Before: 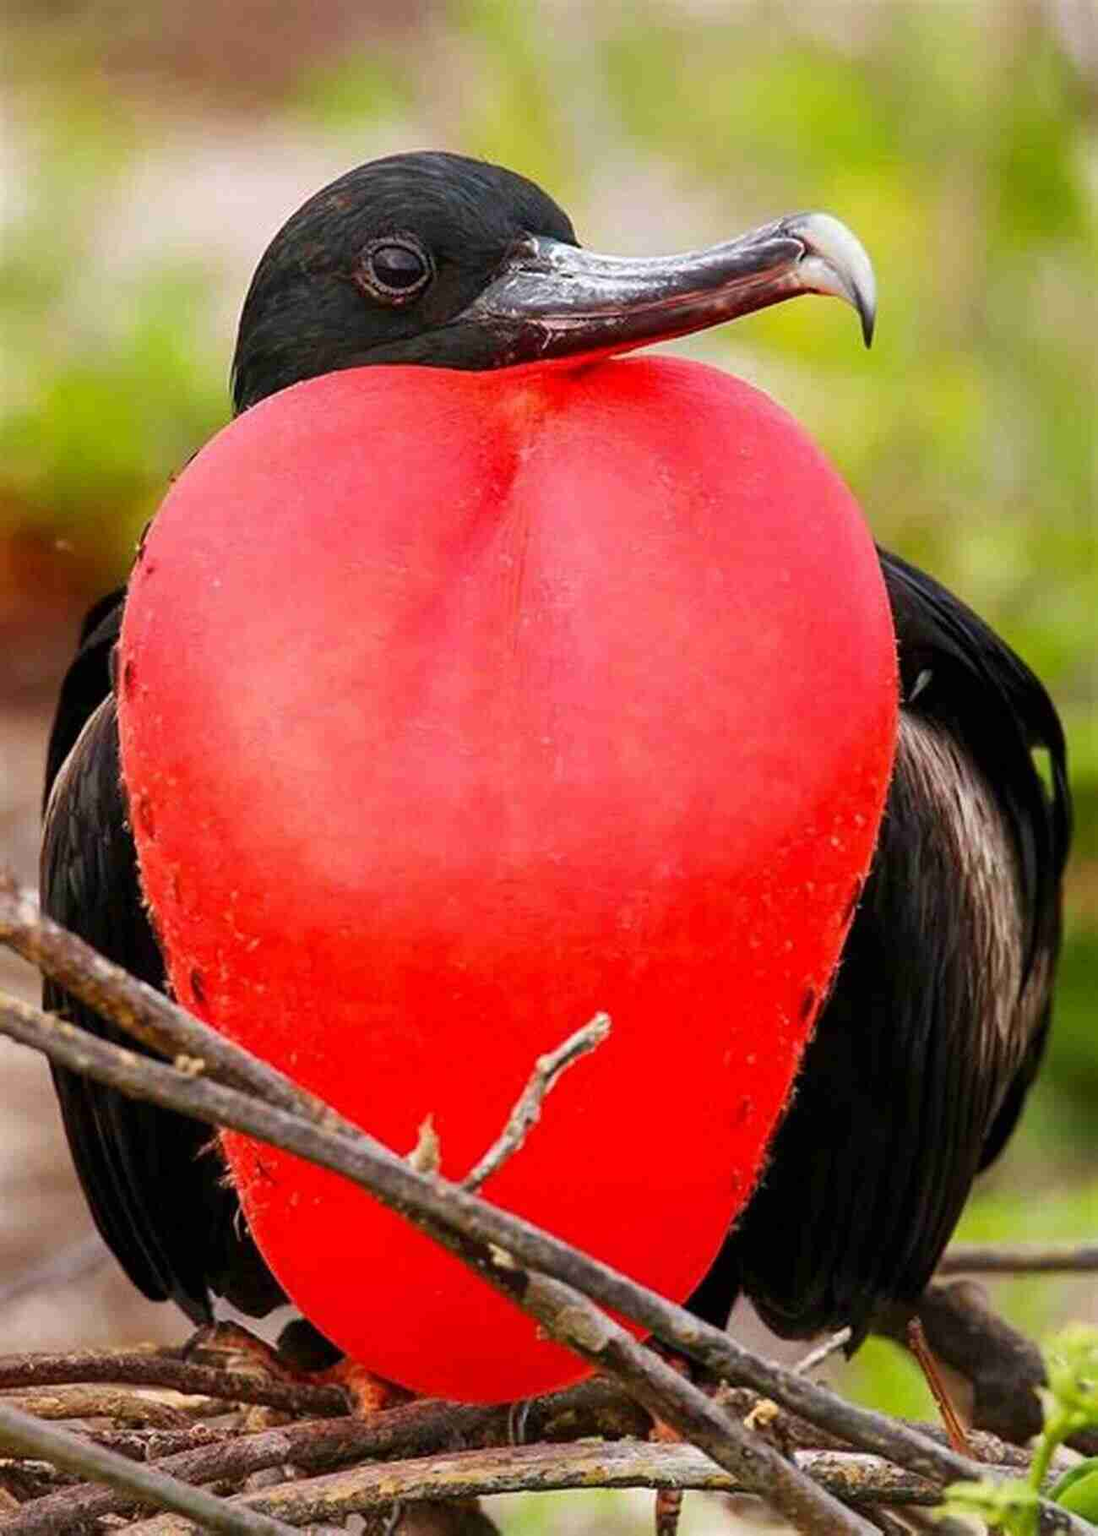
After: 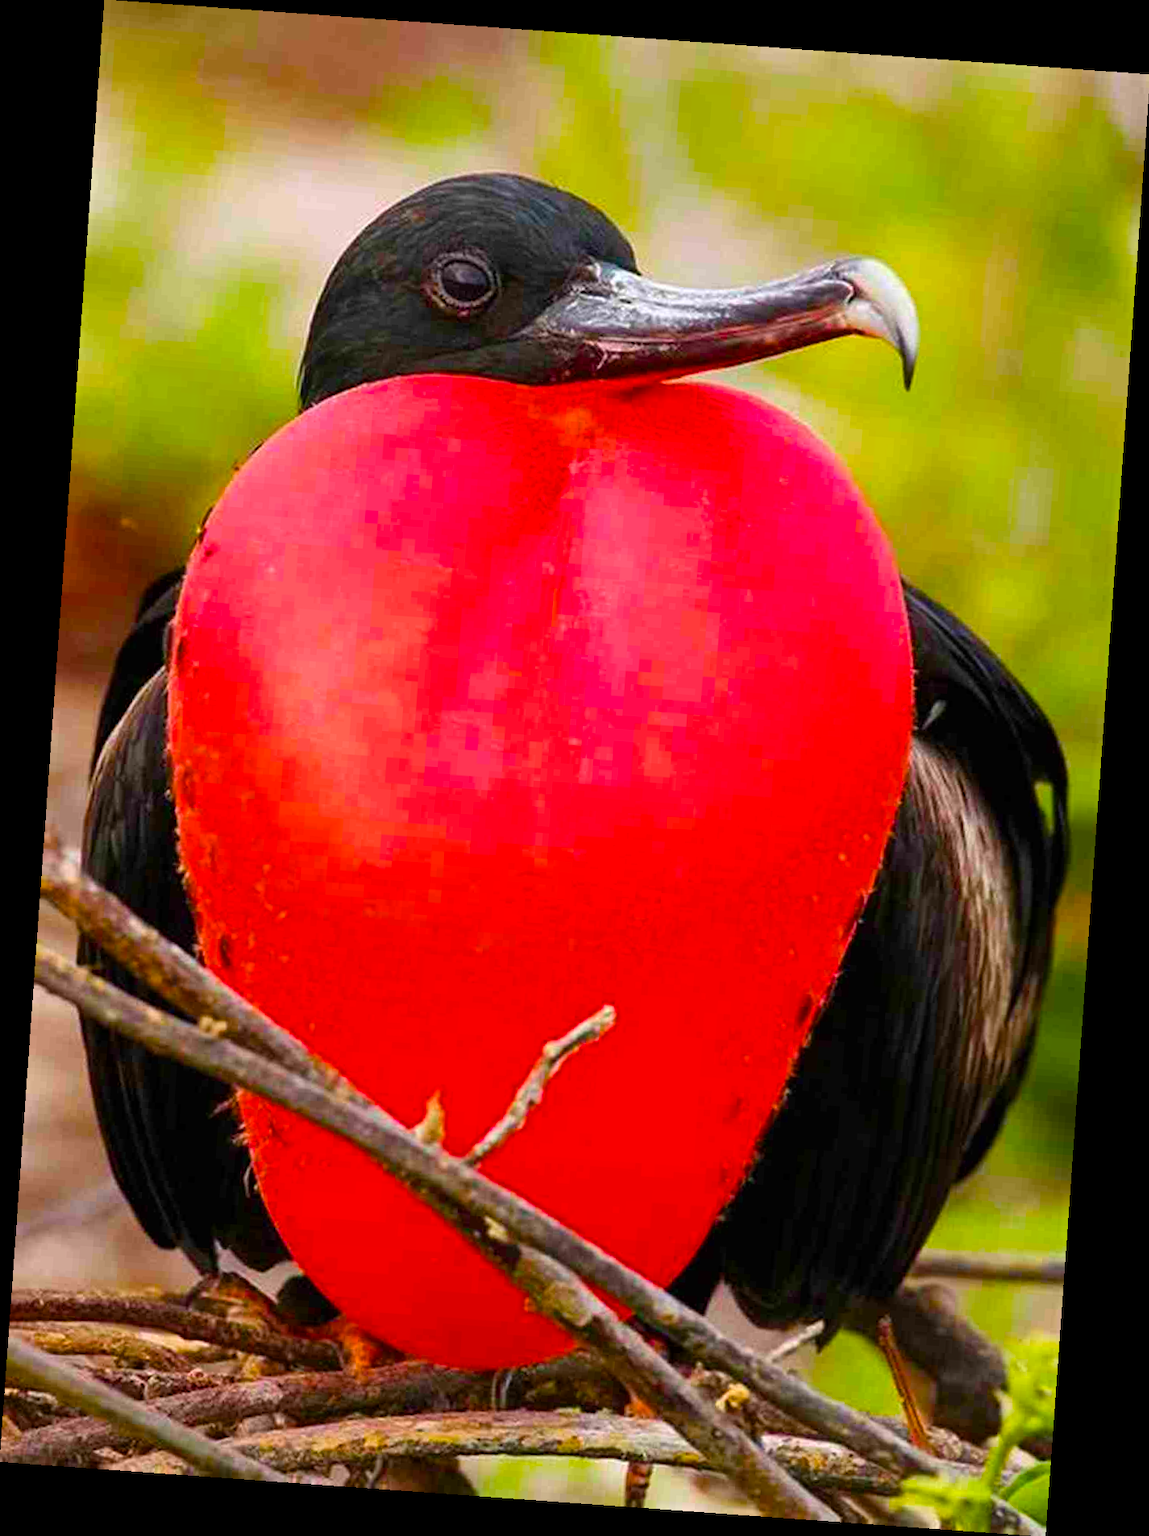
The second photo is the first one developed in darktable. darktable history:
rotate and perspective: rotation 4.1°, automatic cropping off
exposure: compensate highlight preservation false
color balance rgb: linear chroma grading › global chroma 15%, perceptual saturation grading › global saturation 30%
